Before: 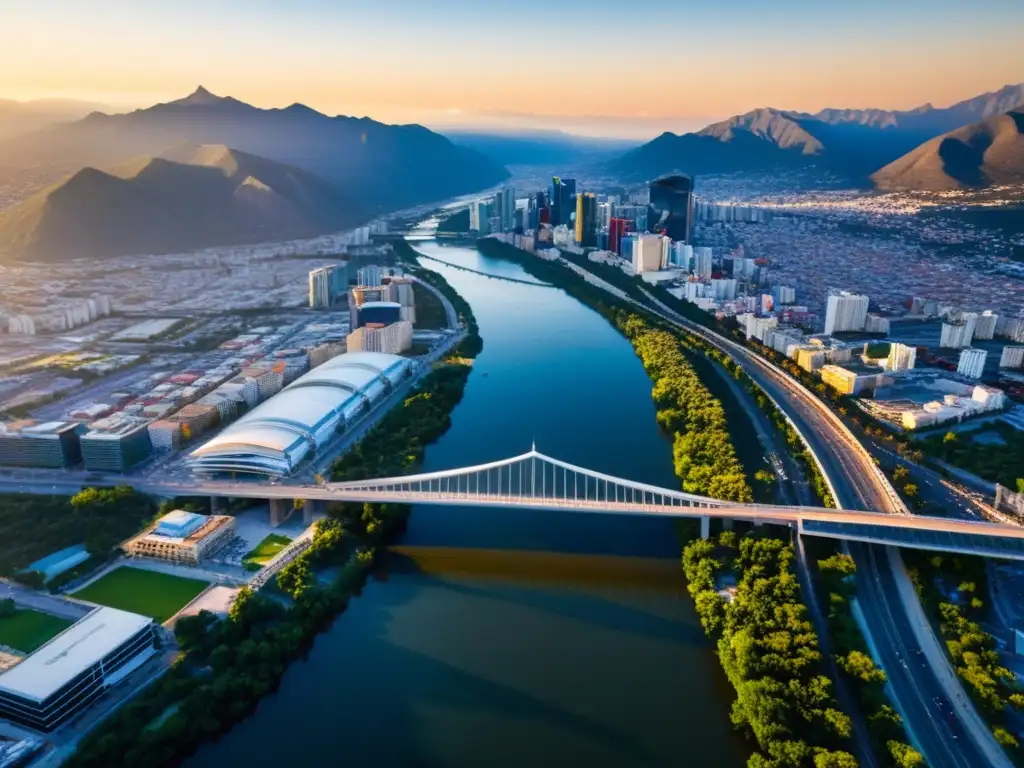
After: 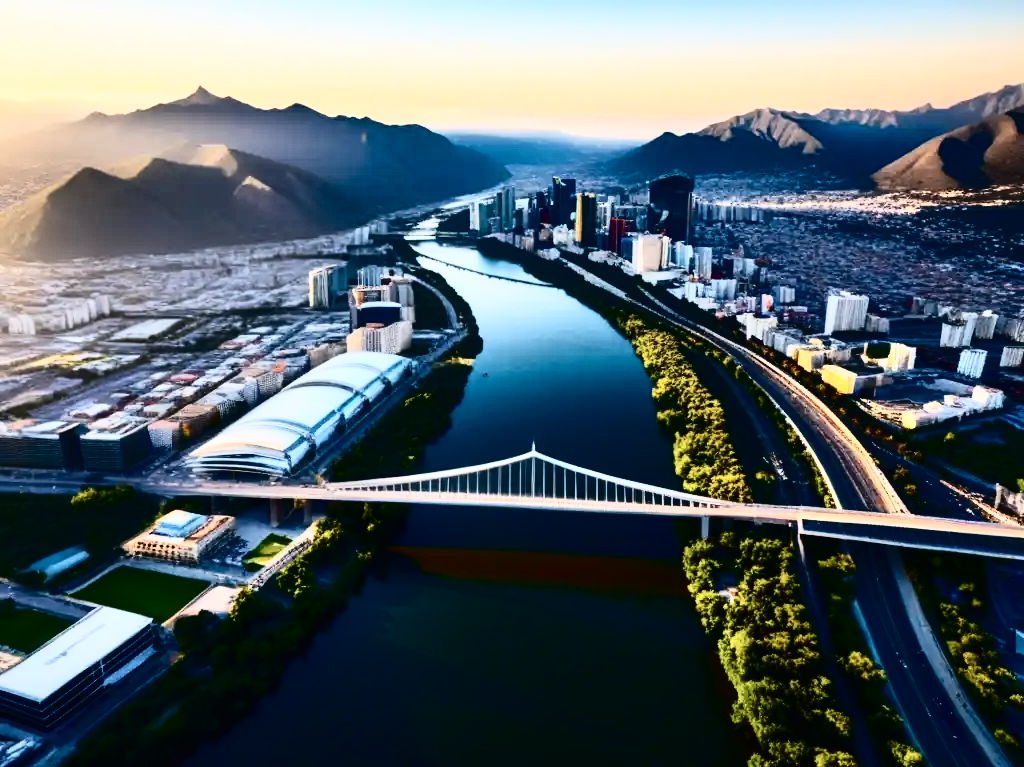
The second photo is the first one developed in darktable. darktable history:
tone curve: curves: ch0 [(0, 0) (0.003, 0.01) (0.011, 0.01) (0.025, 0.011) (0.044, 0.014) (0.069, 0.018) (0.1, 0.022) (0.136, 0.026) (0.177, 0.035) (0.224, 0.051) (0.277, 0.085) (0.335, 0.158) (0.399, 0.299) (0.468, 0.457) (0.543, 0.634) (0.623, 0.801) (0.709, 0.904) (0.801, 0.963) (0.898, 0.986) (1, 1)], color space Lab, independent channels, preserve colors none
crop: bottom 0.06%
